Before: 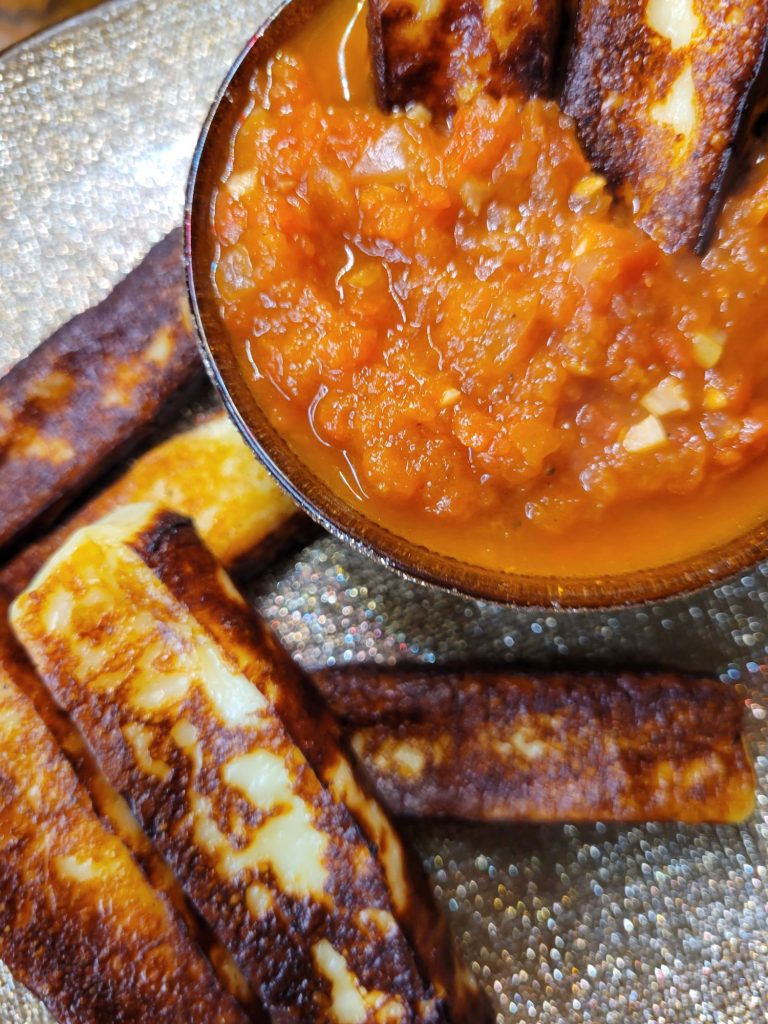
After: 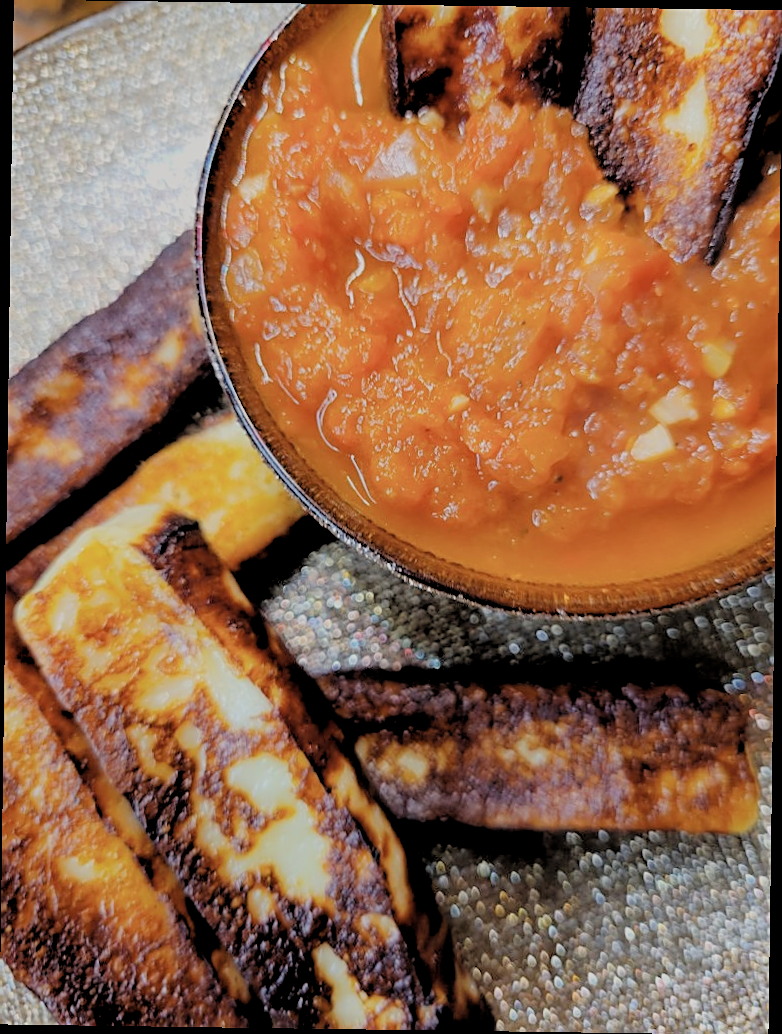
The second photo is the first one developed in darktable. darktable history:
white balance: red 1.009, blue 0.985
tone equalizer: on, module defaults
rotate and perspective: rotation 0.8°, automatic cropping off
rgb levels: preserve colors sum RGB, levels [[0.038, 0.433, 0.934], [0, 0.5, 1], [0, 0.5, 1]]
sharpen: on, module defaults
color correction: saturation 0.85
filmic rgb: black relative exposure -4.88 EV, hardness 2.82
